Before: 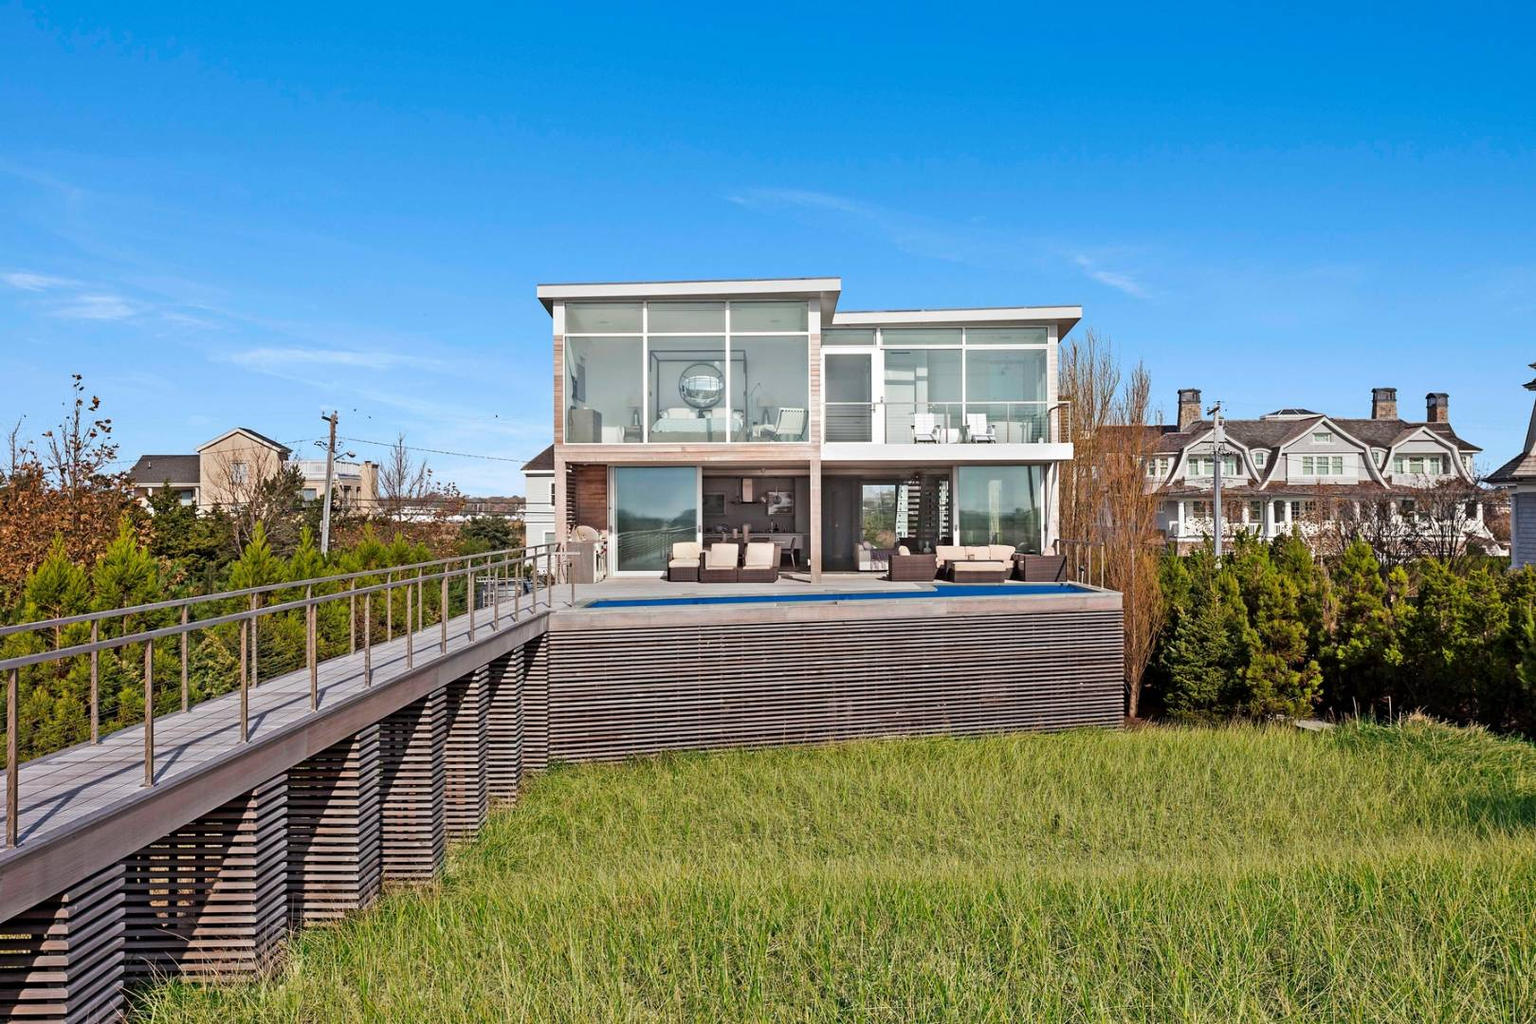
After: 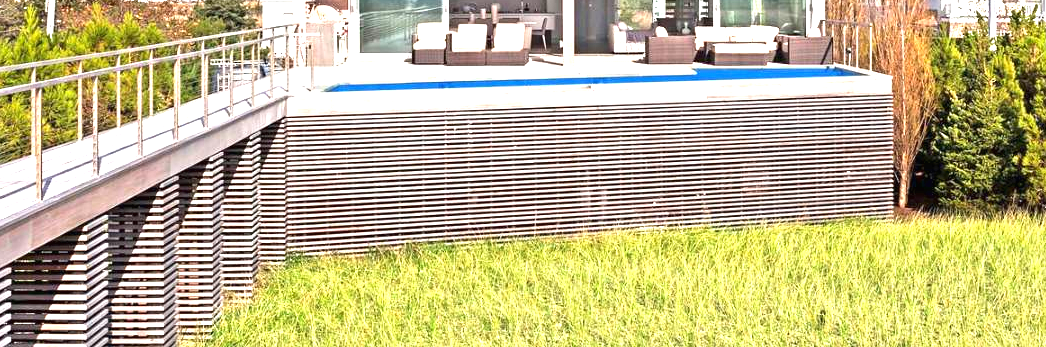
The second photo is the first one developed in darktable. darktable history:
crop: left 18.063%, top 50.877%, right 17.317%, bottom 16.937%
exposure: black level correction 0, exposure 1.739 EV, compensate highlight preservation false
